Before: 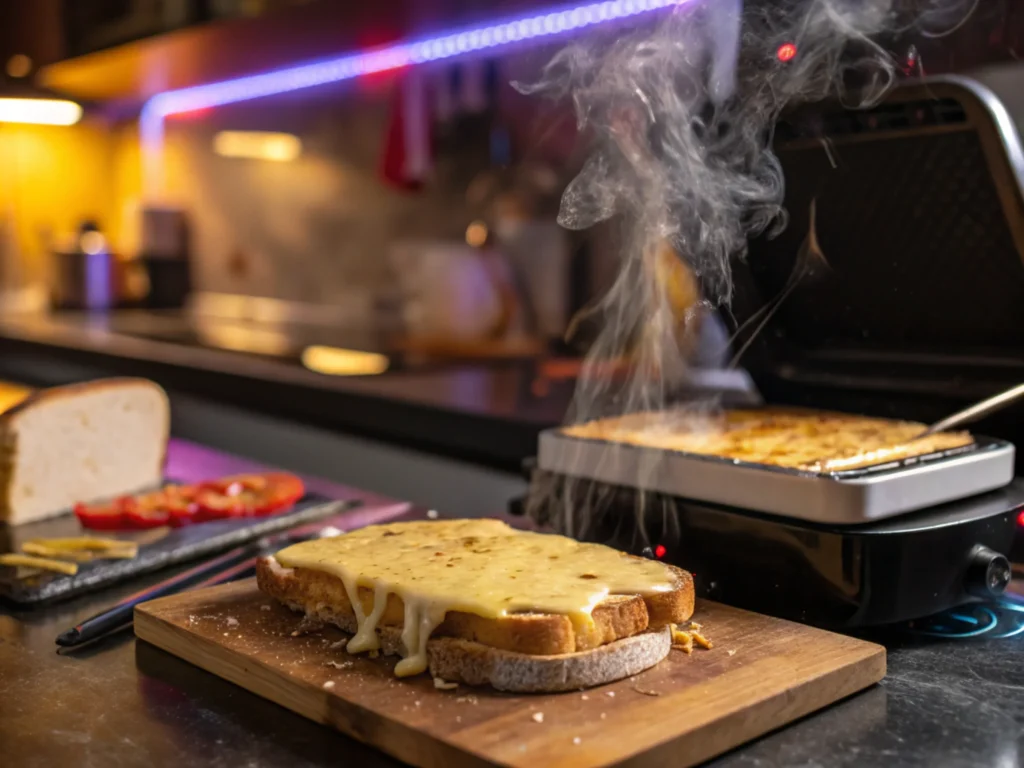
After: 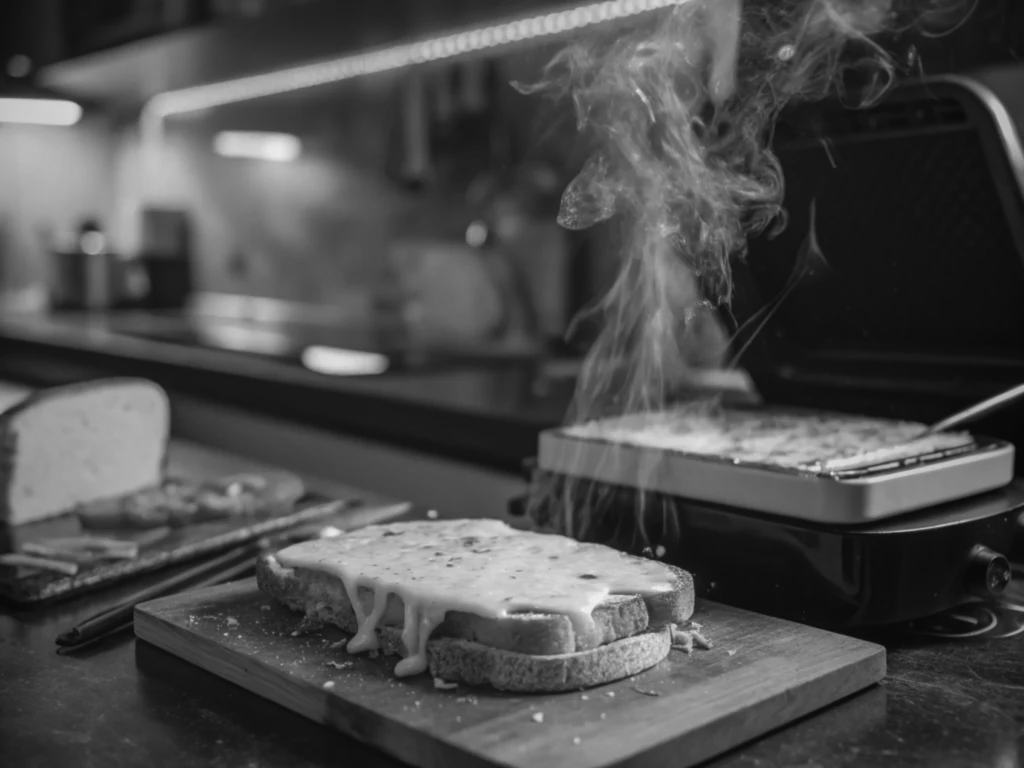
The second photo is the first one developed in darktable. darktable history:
exposure: black level correction -0.005, exposure 0.054 EV, compensate highlight preservation false
monochrome: a -71.75, b 75.82
tone equalizer: on, module defaults
vignetting: fall-off start 72.14%, fall-off radius 108.07%, brightness -0.713, saturation -0.488, center (-0.054, -0.359), width/height ratio 0.729
